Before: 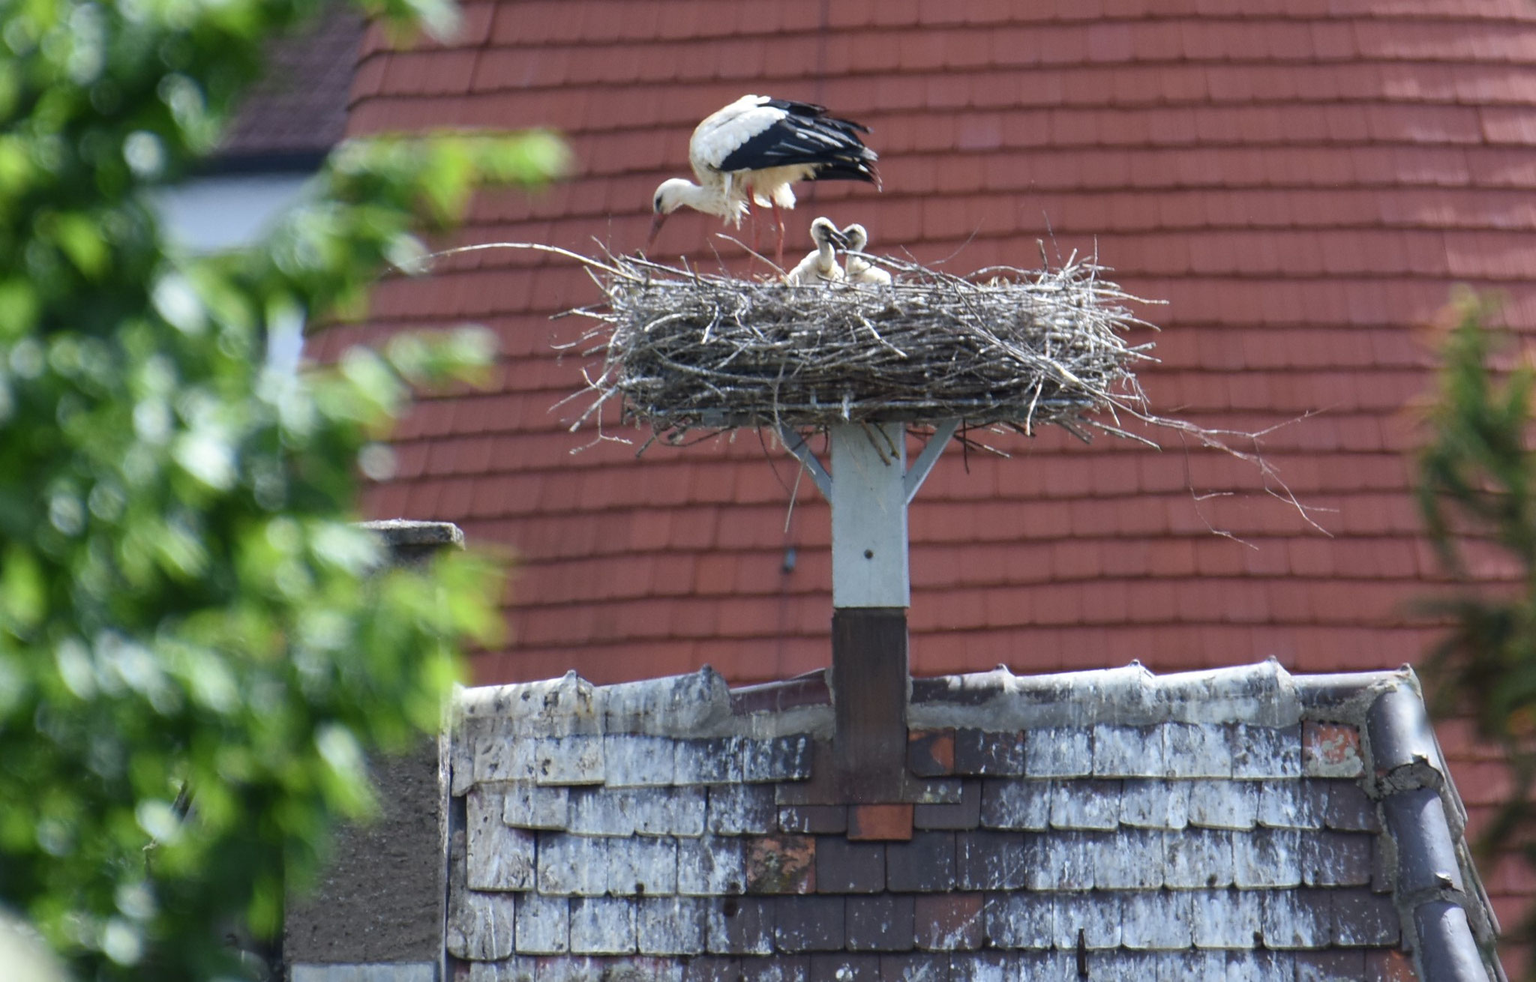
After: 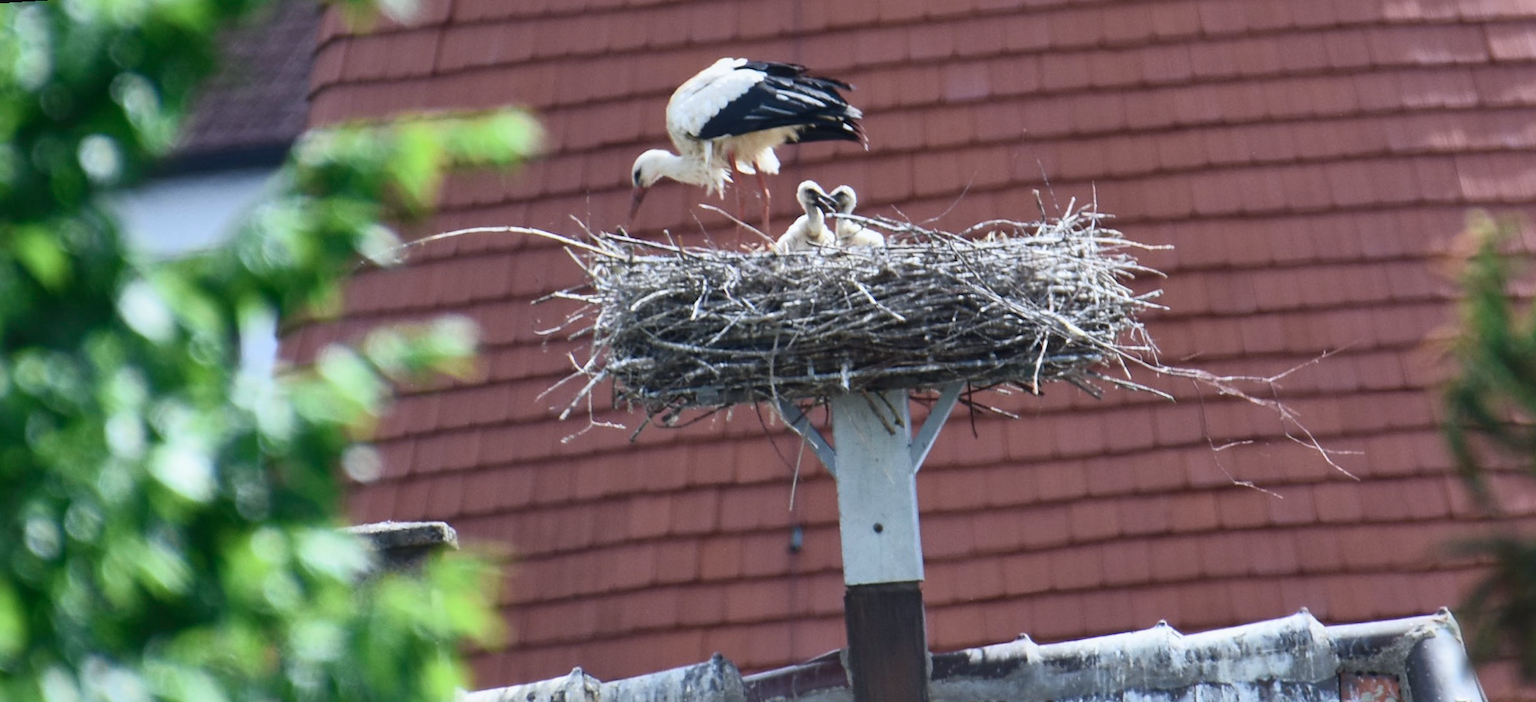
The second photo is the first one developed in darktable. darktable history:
rotate and perspective: rotation -3.52°, crop left 0.036, crop right 0.964, crop top 0.081, crop bottom 0.919
crop: bottom 24.967%
tone curve: curves: ch0 [(0, 0.045) (0.155, 0.169) (0.46, 0.466) (0.751, 0.788) (1, 0.961)]; ch1 [(0, 0) (0.43, 0.408) (0.472, 0.469) (0.505, 0.503) (0.553, 0.555) (0.592, 0.581) (1, 1)]; ch2 [(0, 0) (0.505, 0.495) (0.579, 0.569) (1, 1)], color space Lab, independent channels, preserve colors none
local contrast: mode bilateral grid, contrast 20, coarseness 50, detail 130%, midtone range 0.2
